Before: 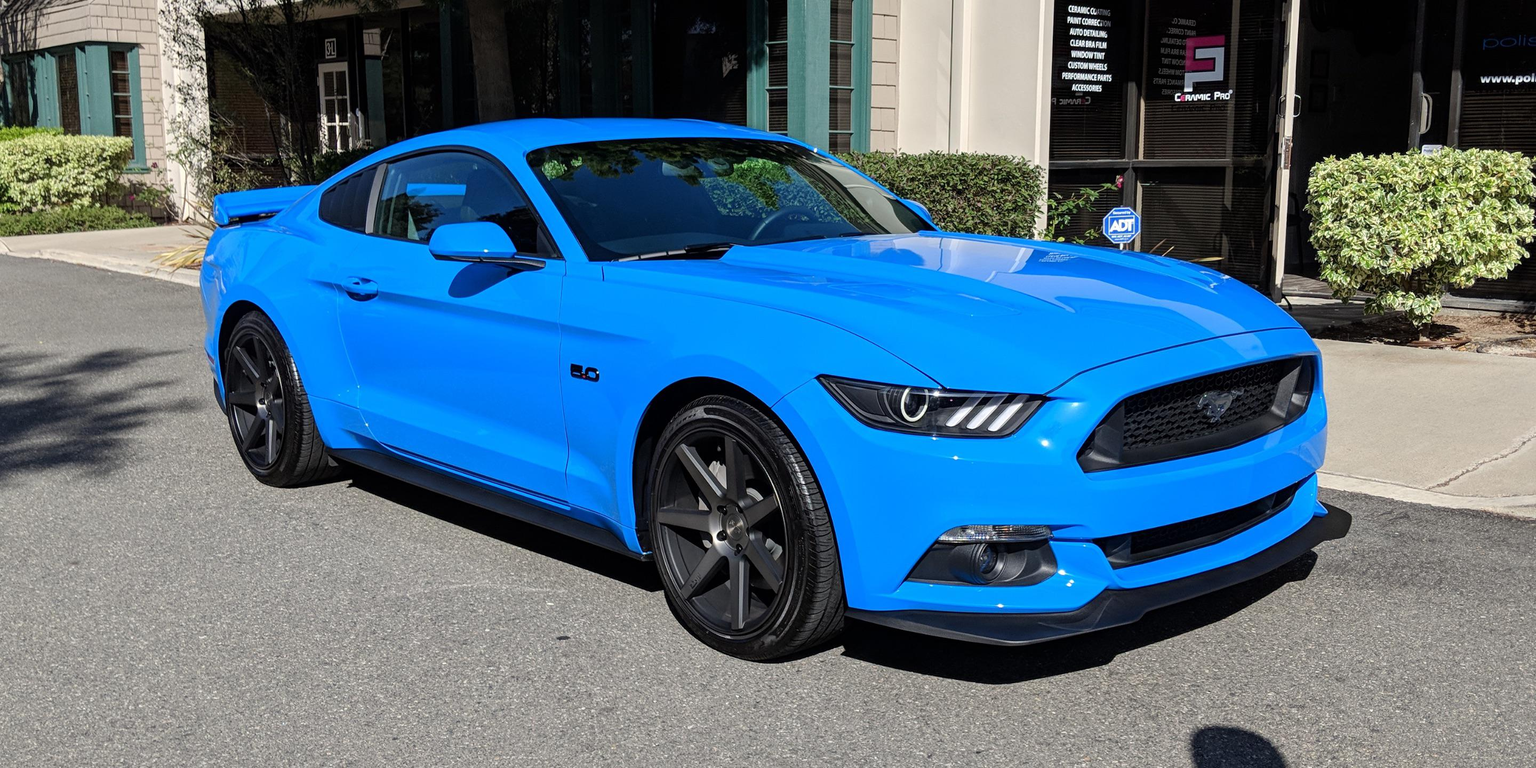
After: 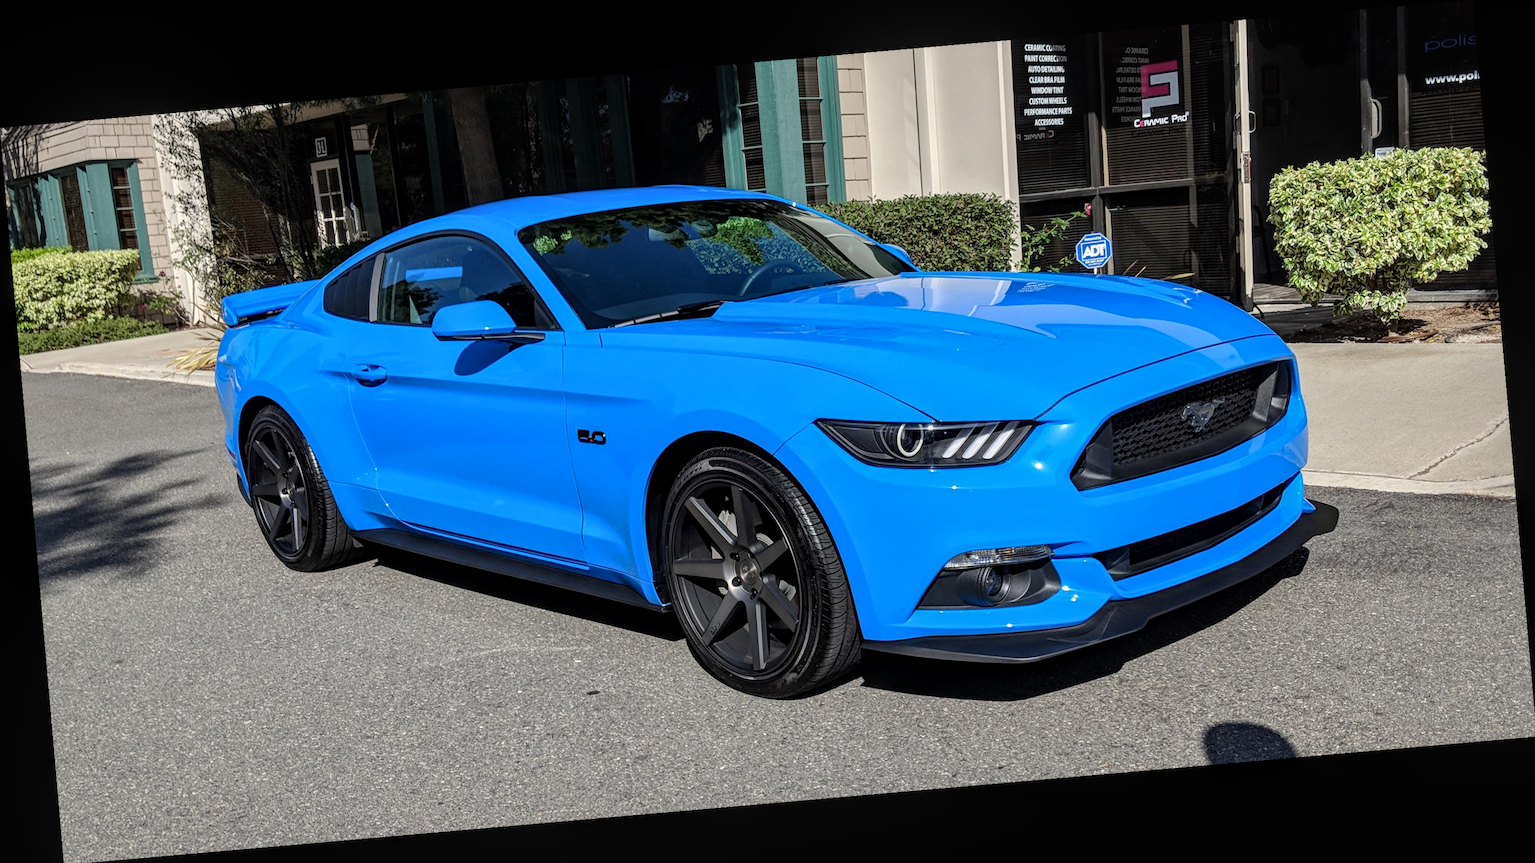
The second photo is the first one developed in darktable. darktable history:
rotate and perspective: rotation -4.98°, automatic cropping off
local contrast: on, module defaults
